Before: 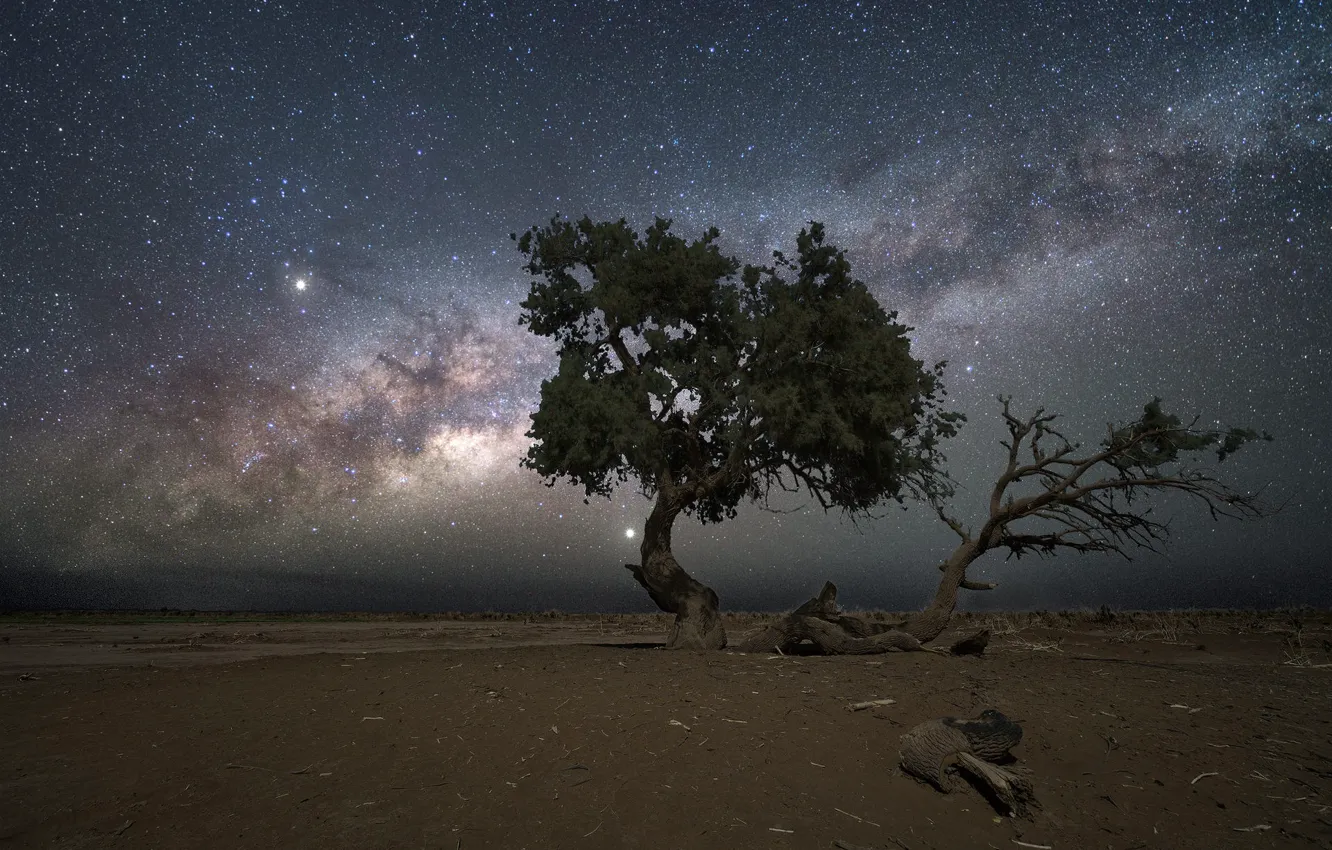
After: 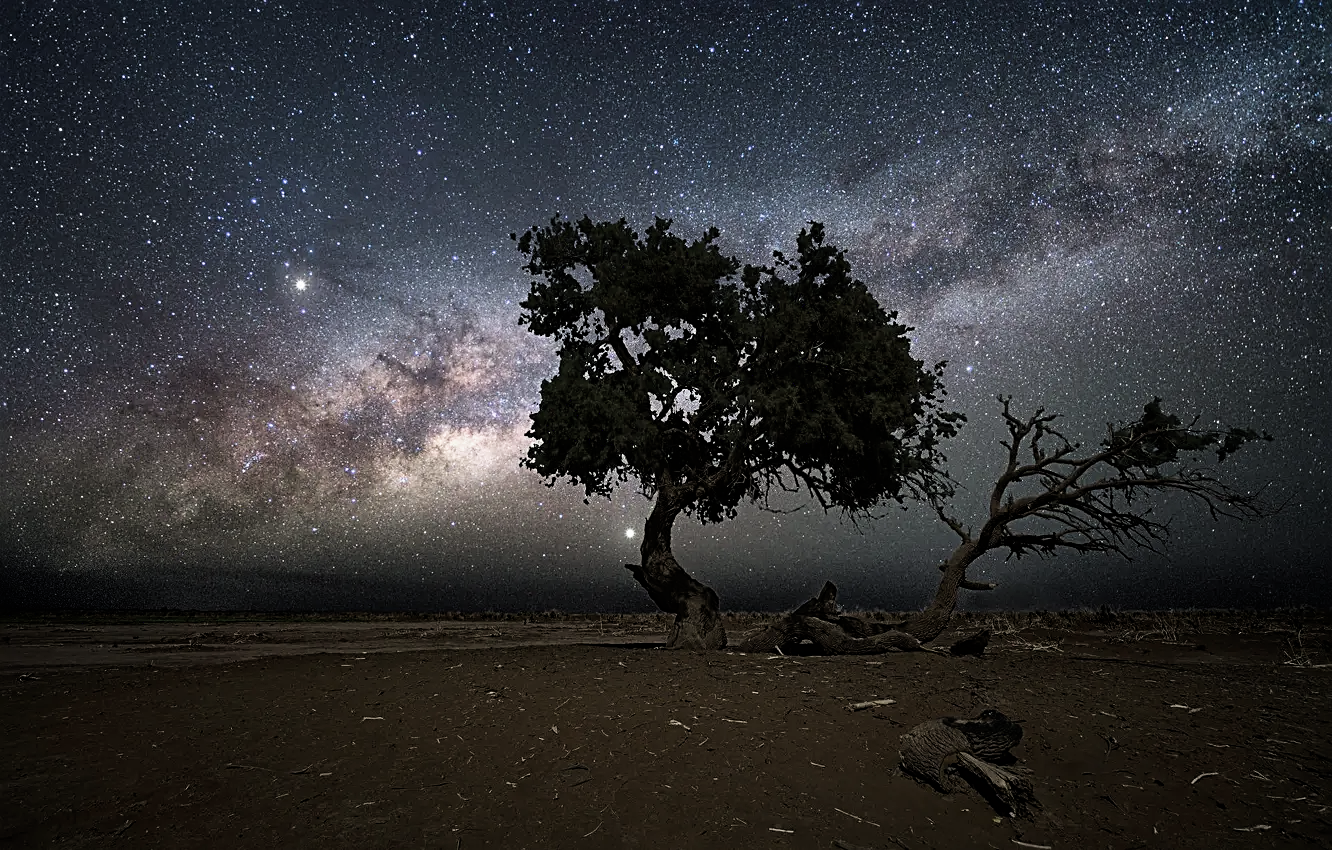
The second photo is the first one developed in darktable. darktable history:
sharpen: radius 2.584, amount 0.688
filmic rgb: black relative exposure -8.07 EV, white relative exposure 3 EV, hardness 5.35, contrast 1.25
